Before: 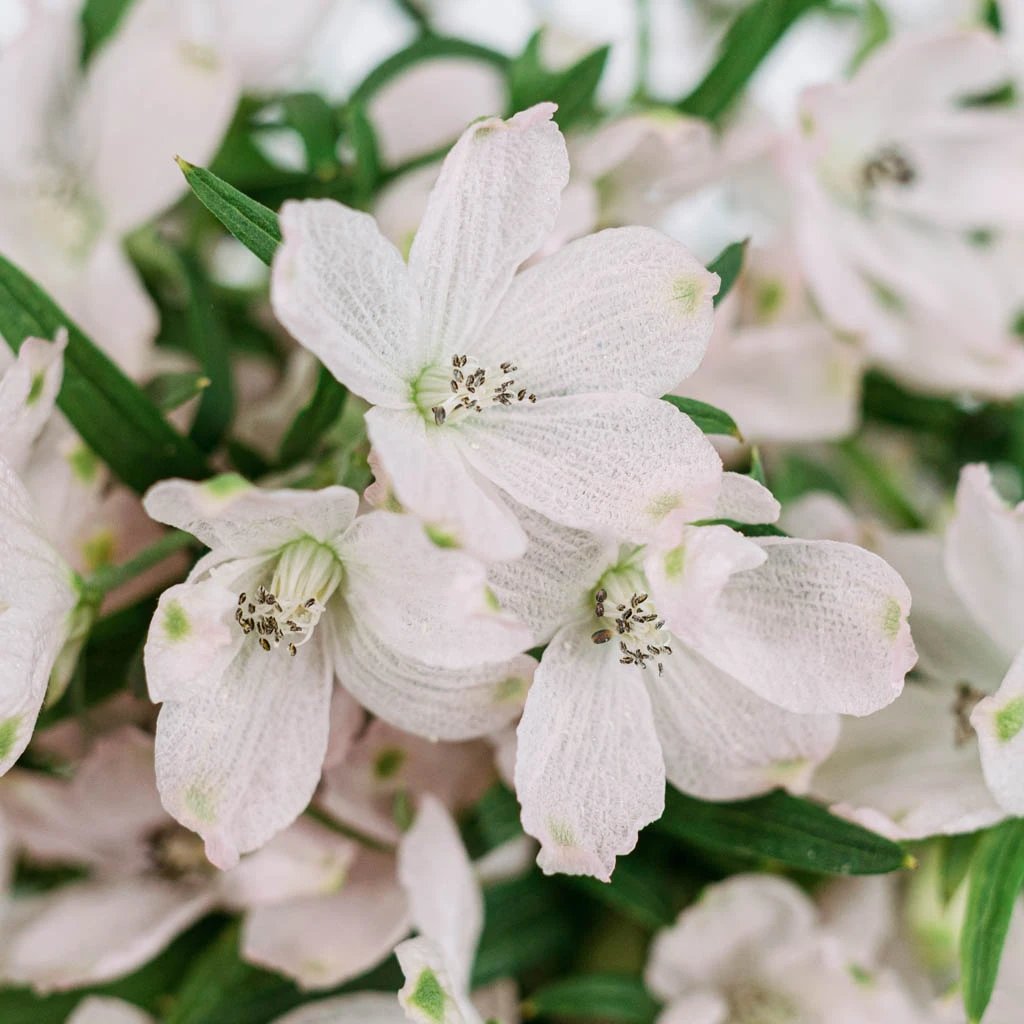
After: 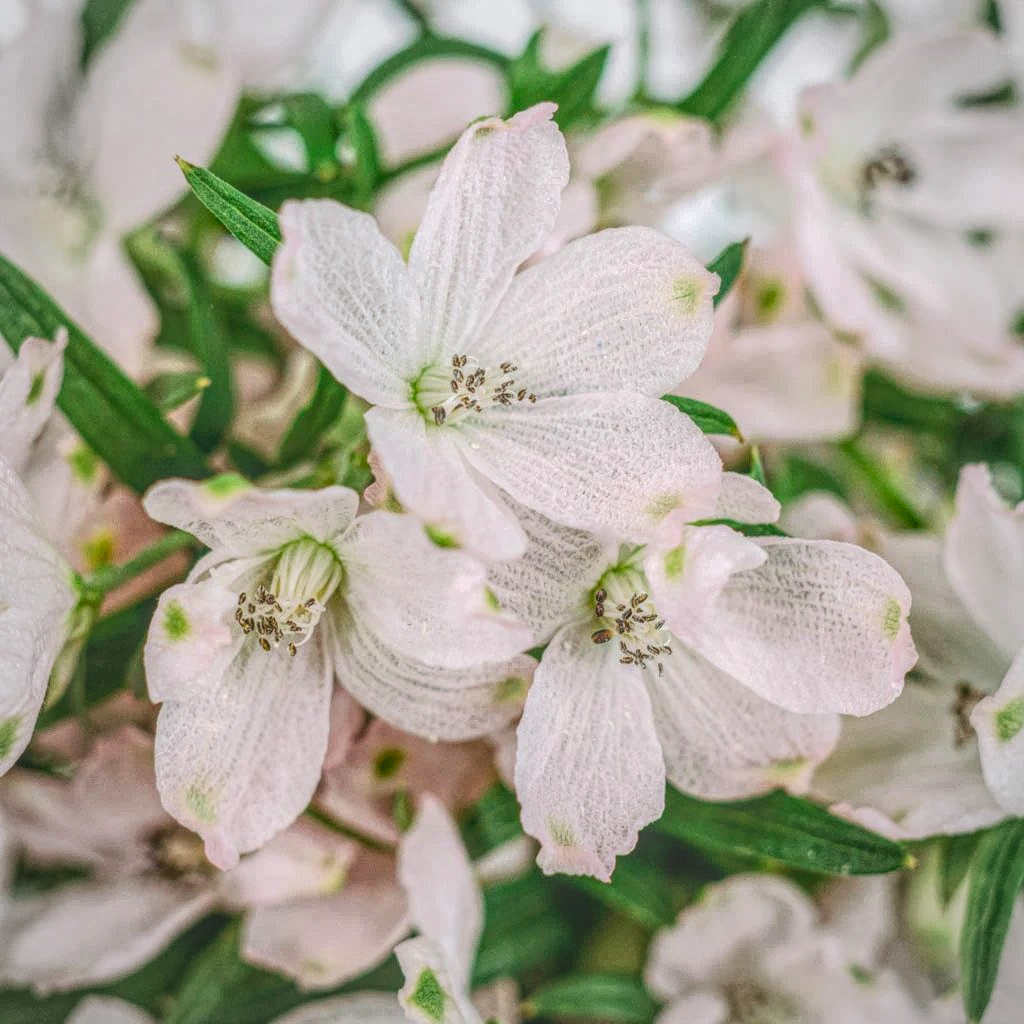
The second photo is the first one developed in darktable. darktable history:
vignetting: brightness -0.273, automatic ratio true
local contrast: highlights 20%, shadows 28%, detail 200%, midtone range 0.2
contrast brightness saturation: contrast 0.158, saturation 0.319
